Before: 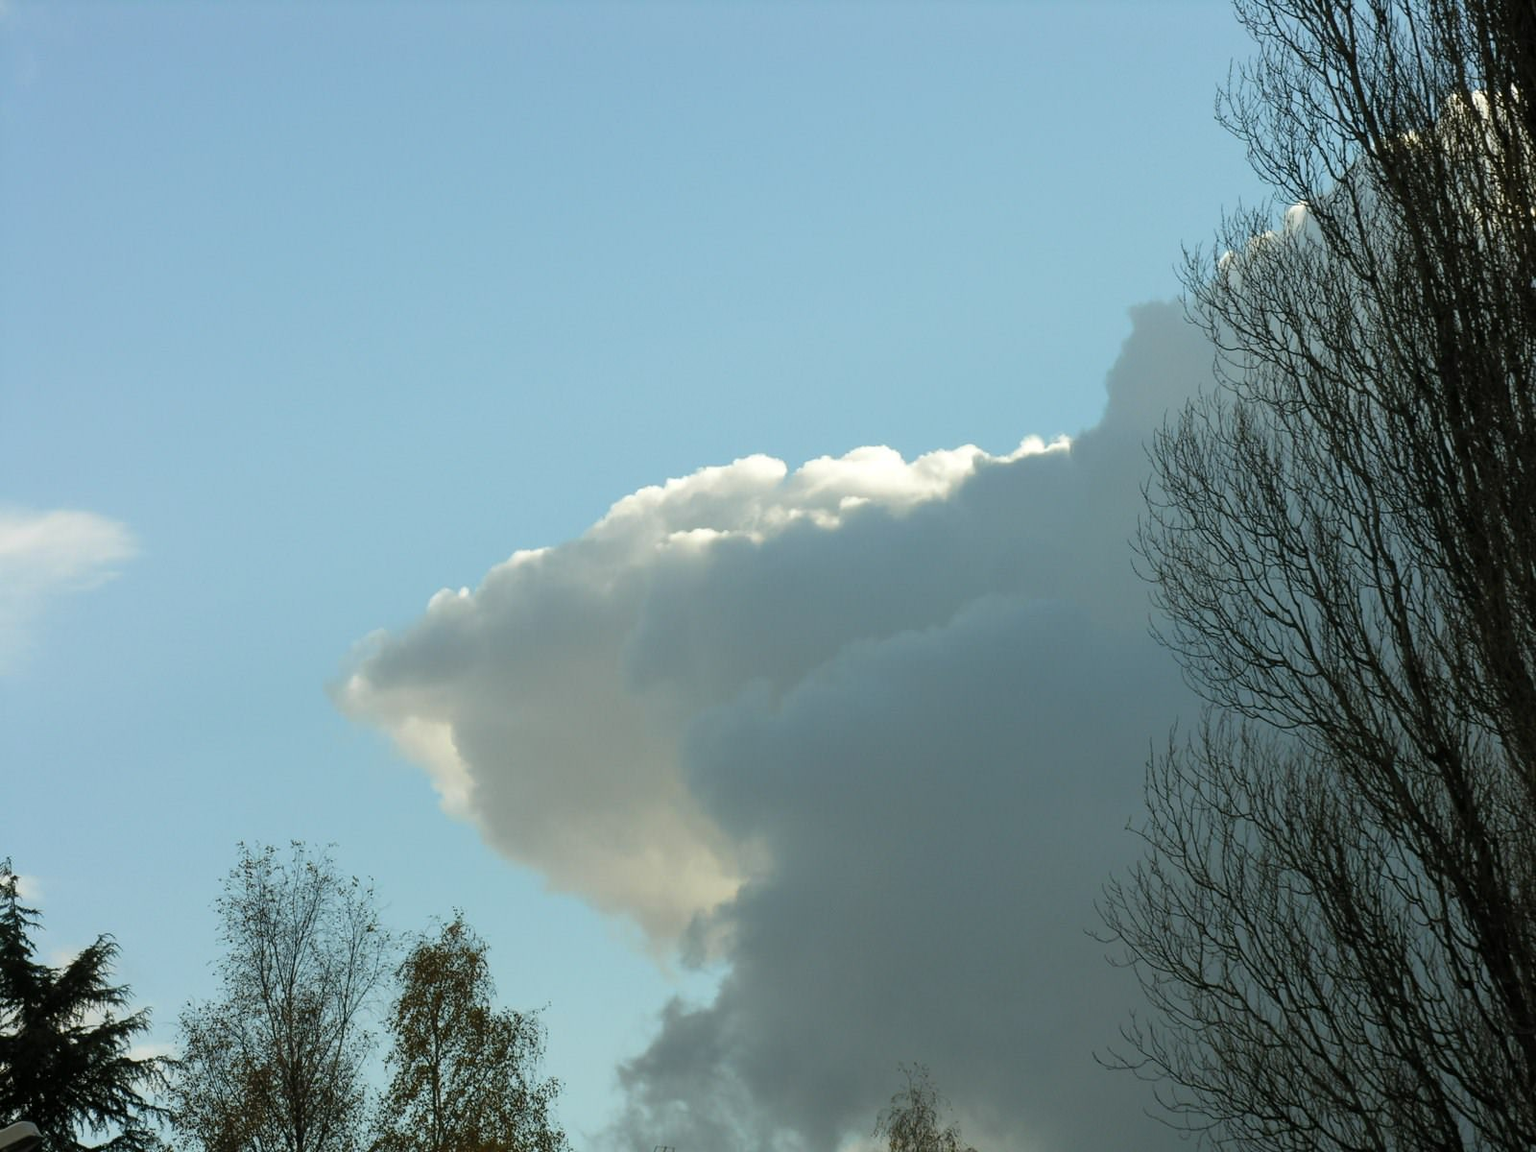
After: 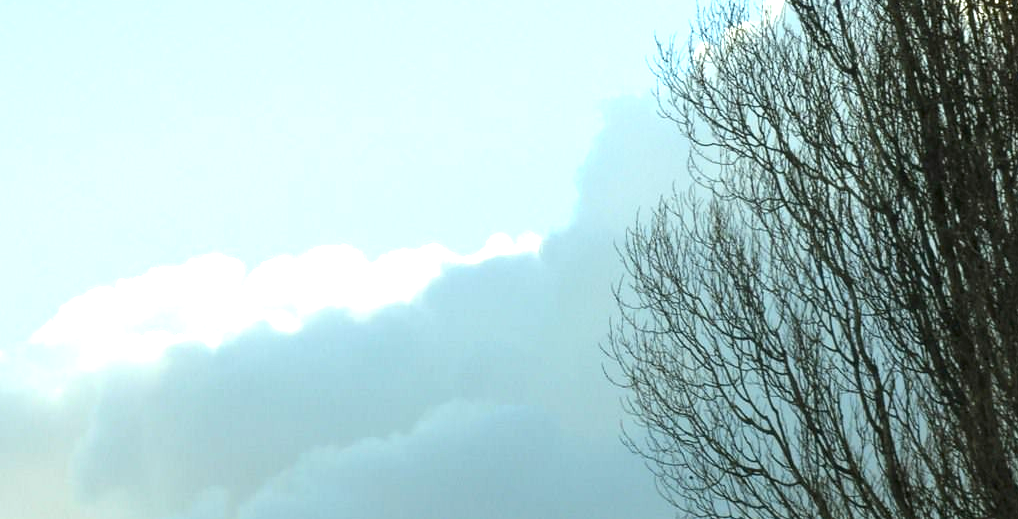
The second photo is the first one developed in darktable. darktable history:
crop: left 36.005%, top 18.293%, right 0.31%, bottom 38.444%
white balance: red 0.978, blue 0.999
exposure: black level correction 0, exposure 1.45 EV, compensate exposure bias true, compensate highlight preservation false
